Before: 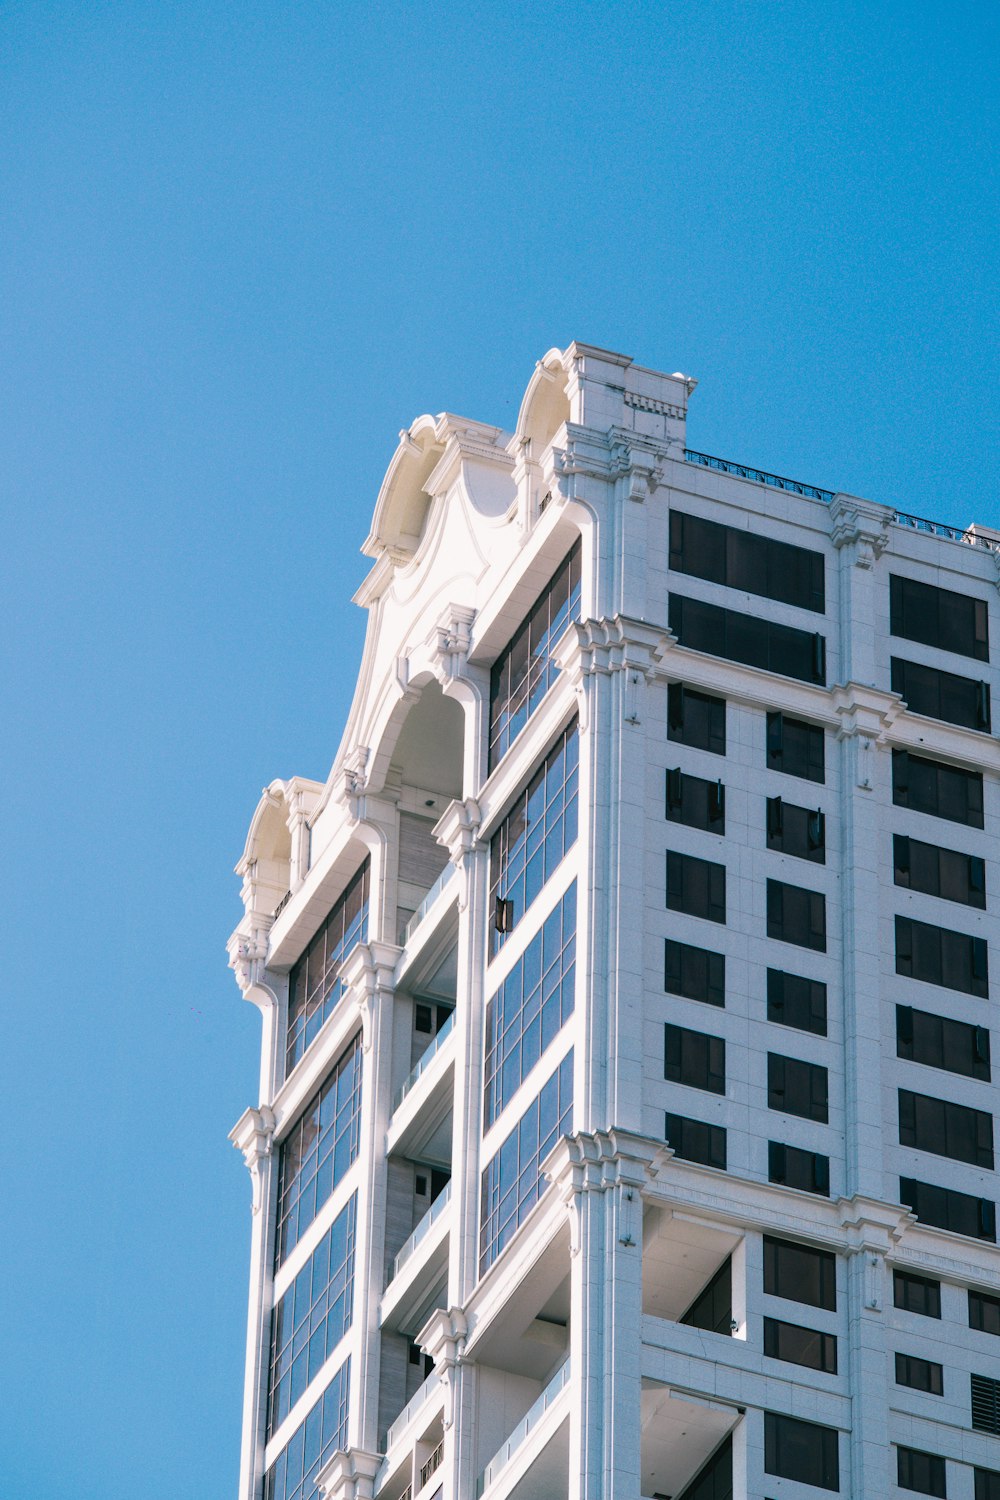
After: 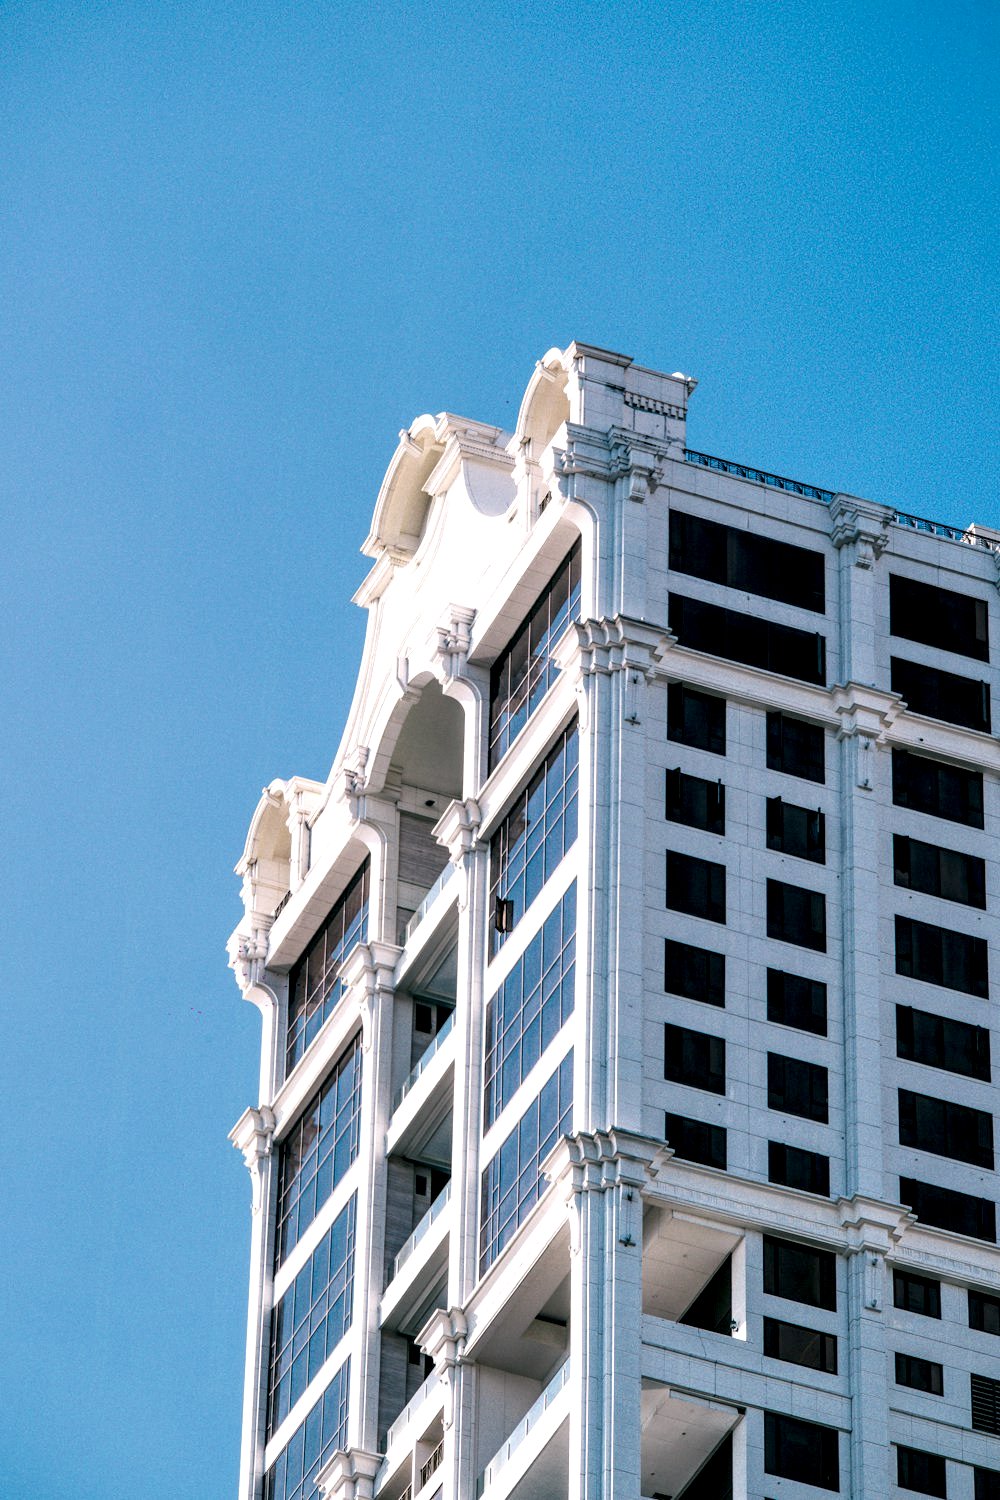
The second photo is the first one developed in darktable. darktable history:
local contrast: highlights 80%, shadows 57%, detail 175%, midtone range 0.602
exposure: exposure 0.02 EV, compensate highlight preservation false
